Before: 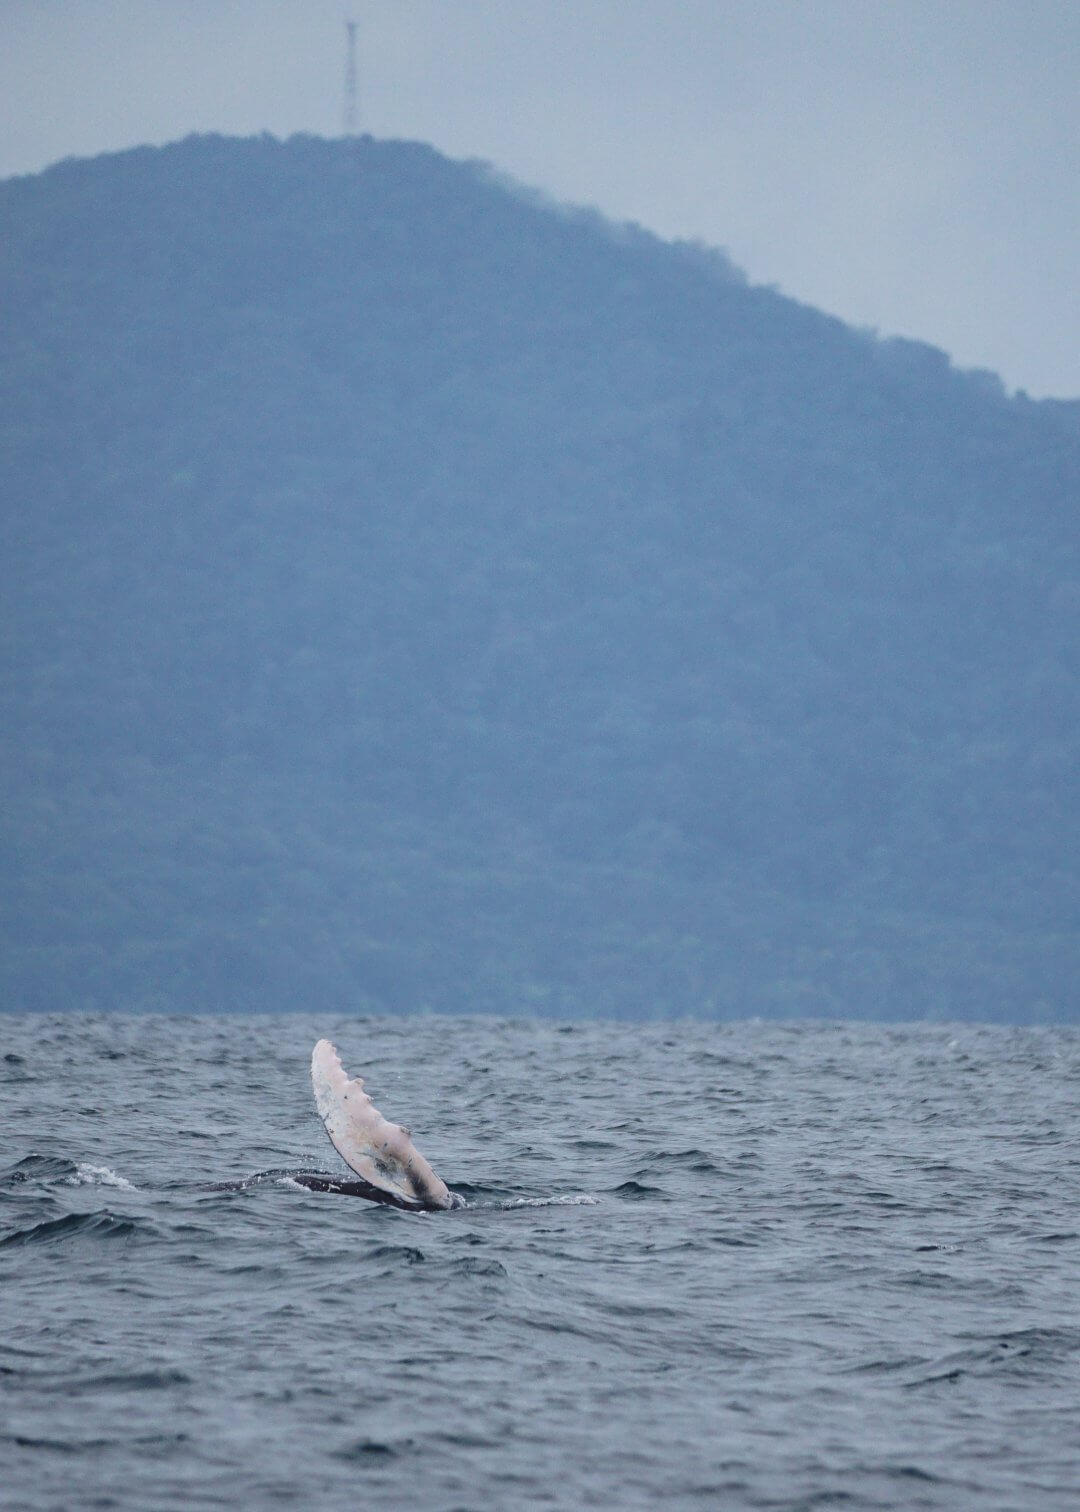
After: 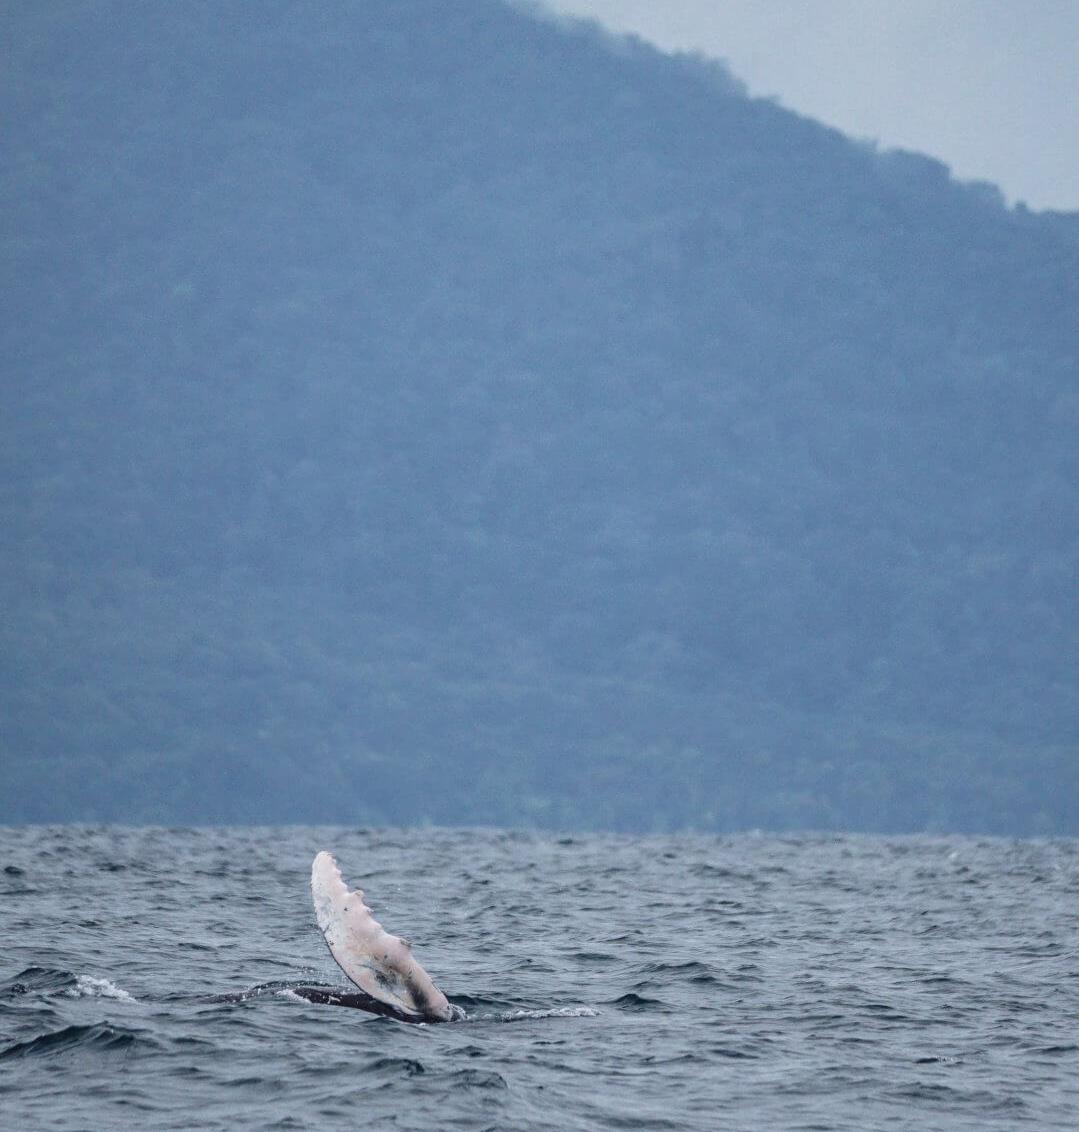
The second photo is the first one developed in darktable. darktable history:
local contrast: on, module defaults
crop and rotate: top 12.551%, bottom 12.547%
